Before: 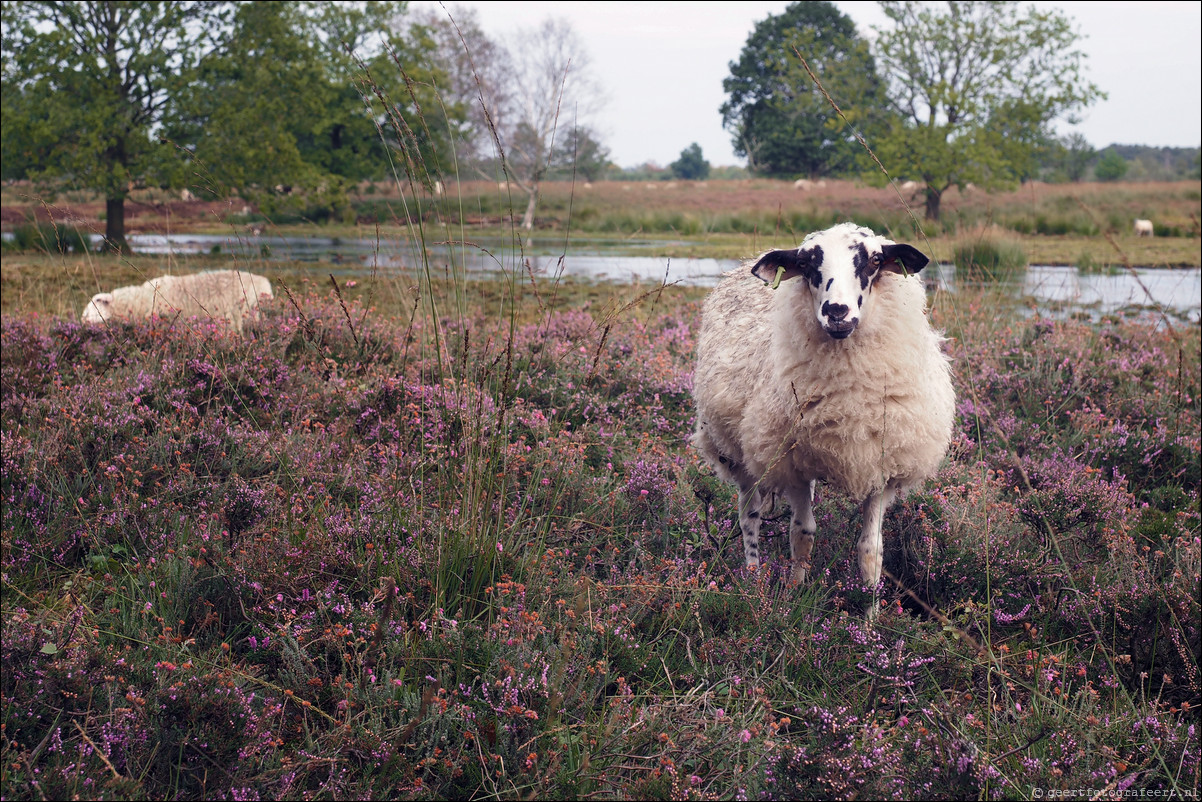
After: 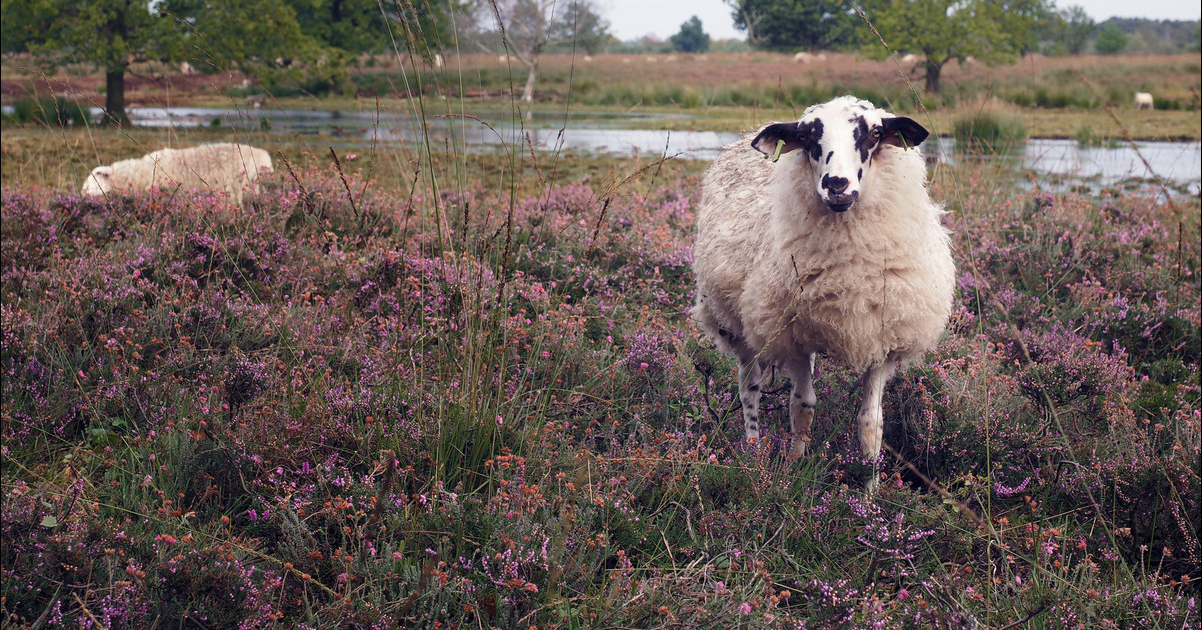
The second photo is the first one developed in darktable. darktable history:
crop and rotate: top 15.908%, bottom 5.454%
base curve: preserve colors none
